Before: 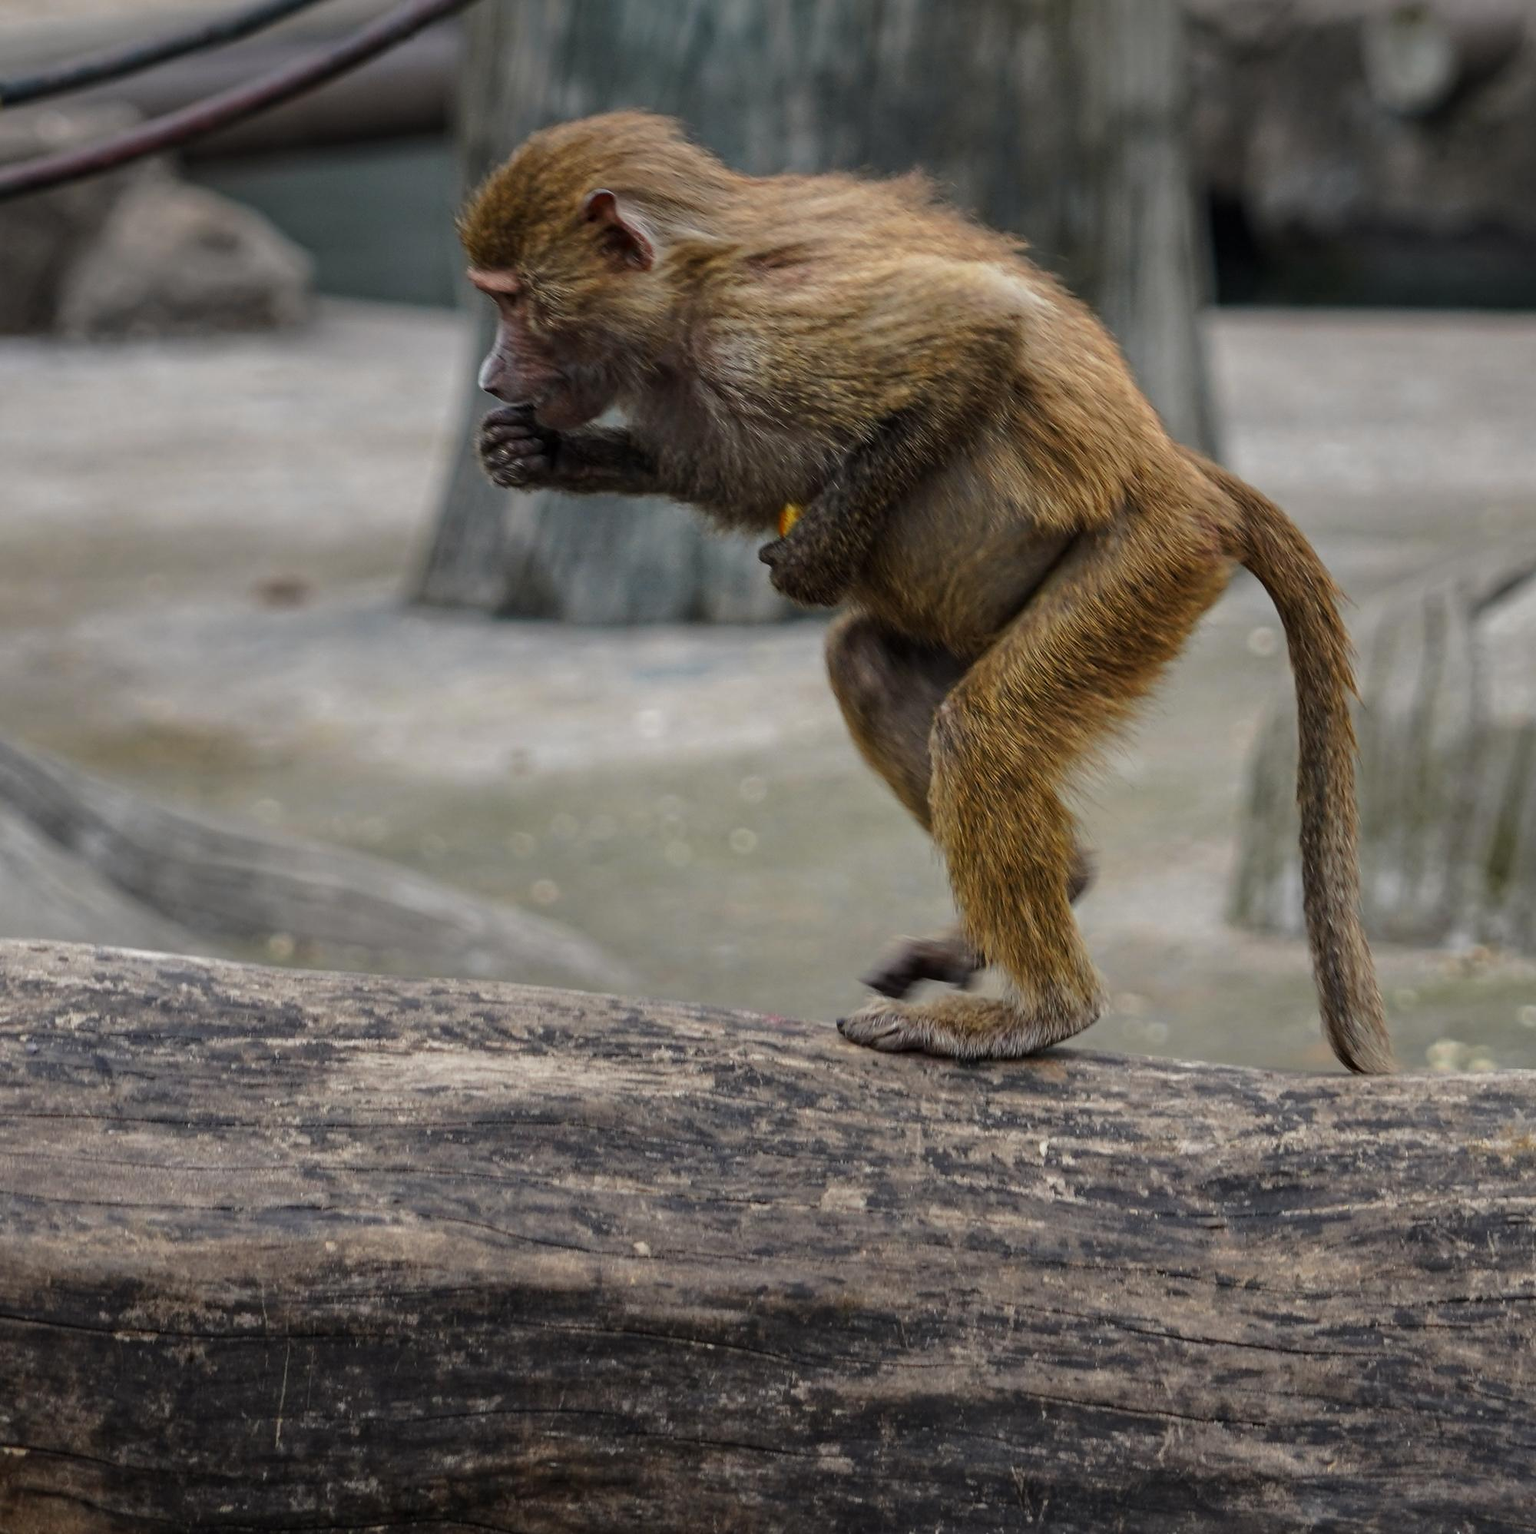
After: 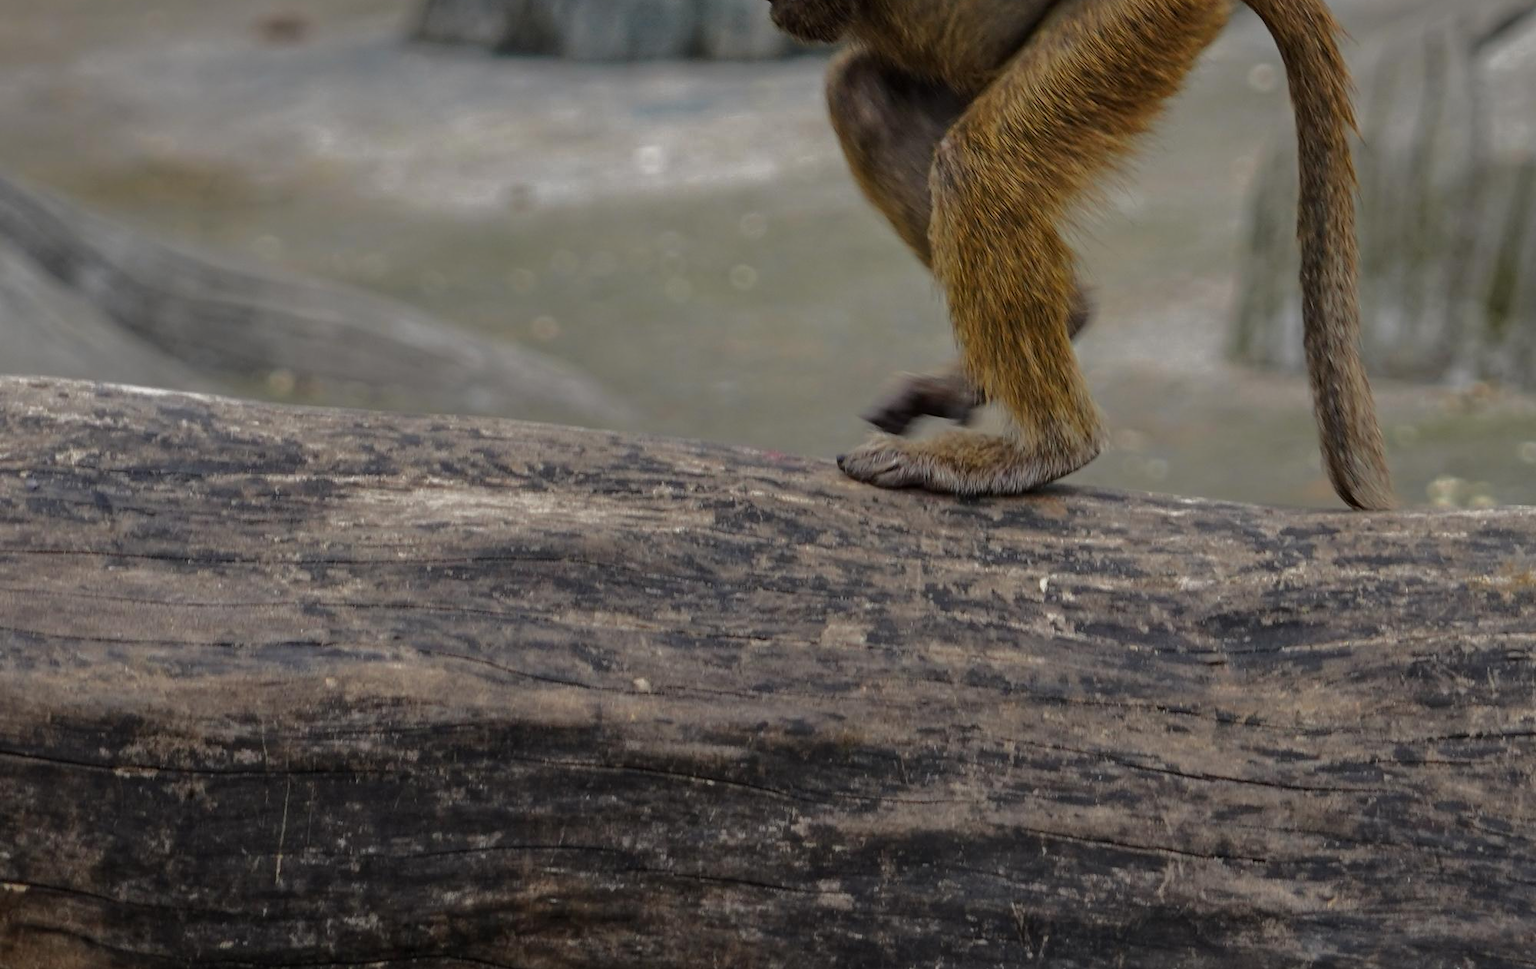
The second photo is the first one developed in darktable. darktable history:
tone curve: curves: ch0 [(0, 0) (0.48, 0.431) (0.7, 0.609) (0.864, 0.854) (1, 1)], color space Lab, independent channels, preserve colors none
crop and rotate: top 36.76%
shadows and highlights: shadows 24.74, highlights -76.39, soften with gaussian
